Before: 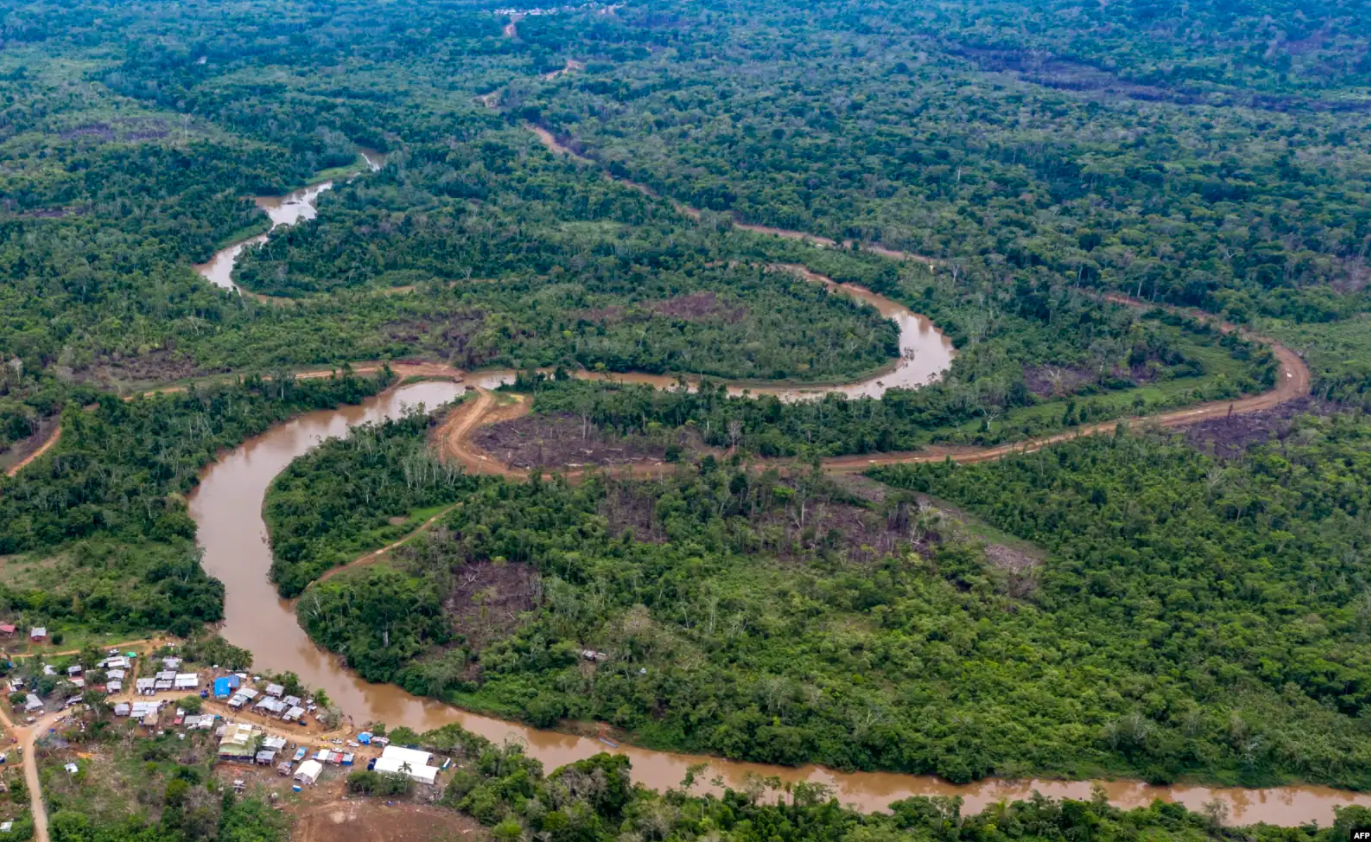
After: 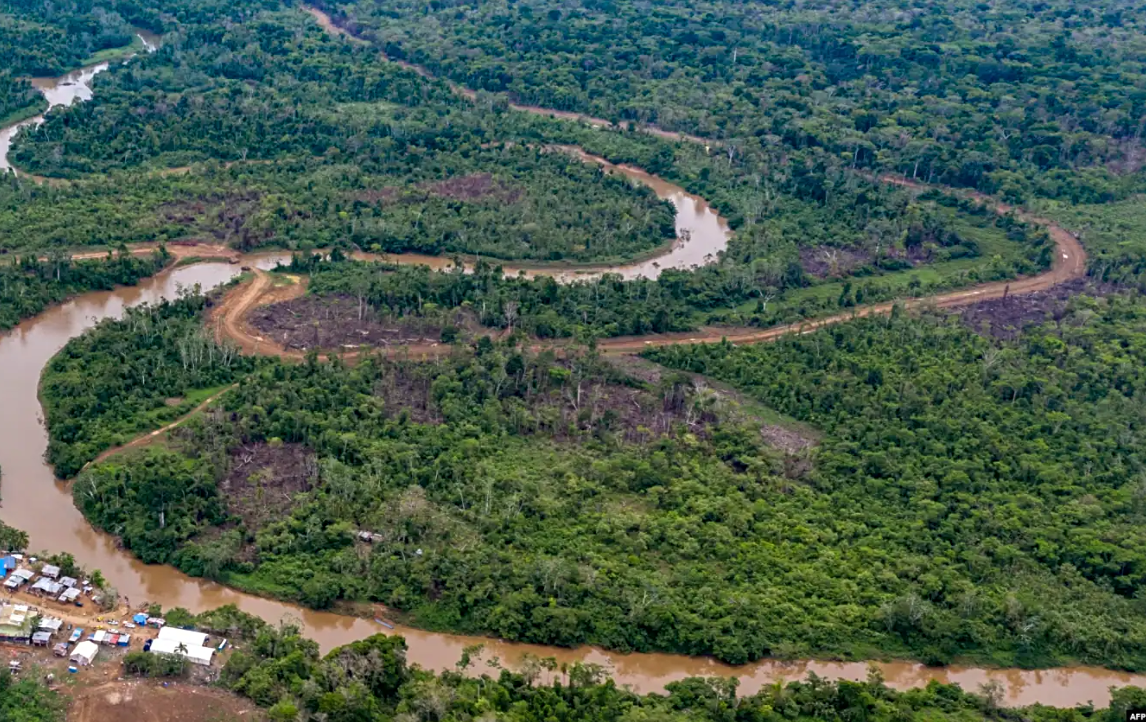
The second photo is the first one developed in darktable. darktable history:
sharpen: radius 2.479, amount 0.332
shadows and highlights: shadows 24.5, highlights -78.41, soften with gaussian
crop: left 16.387%, top 14.206%
